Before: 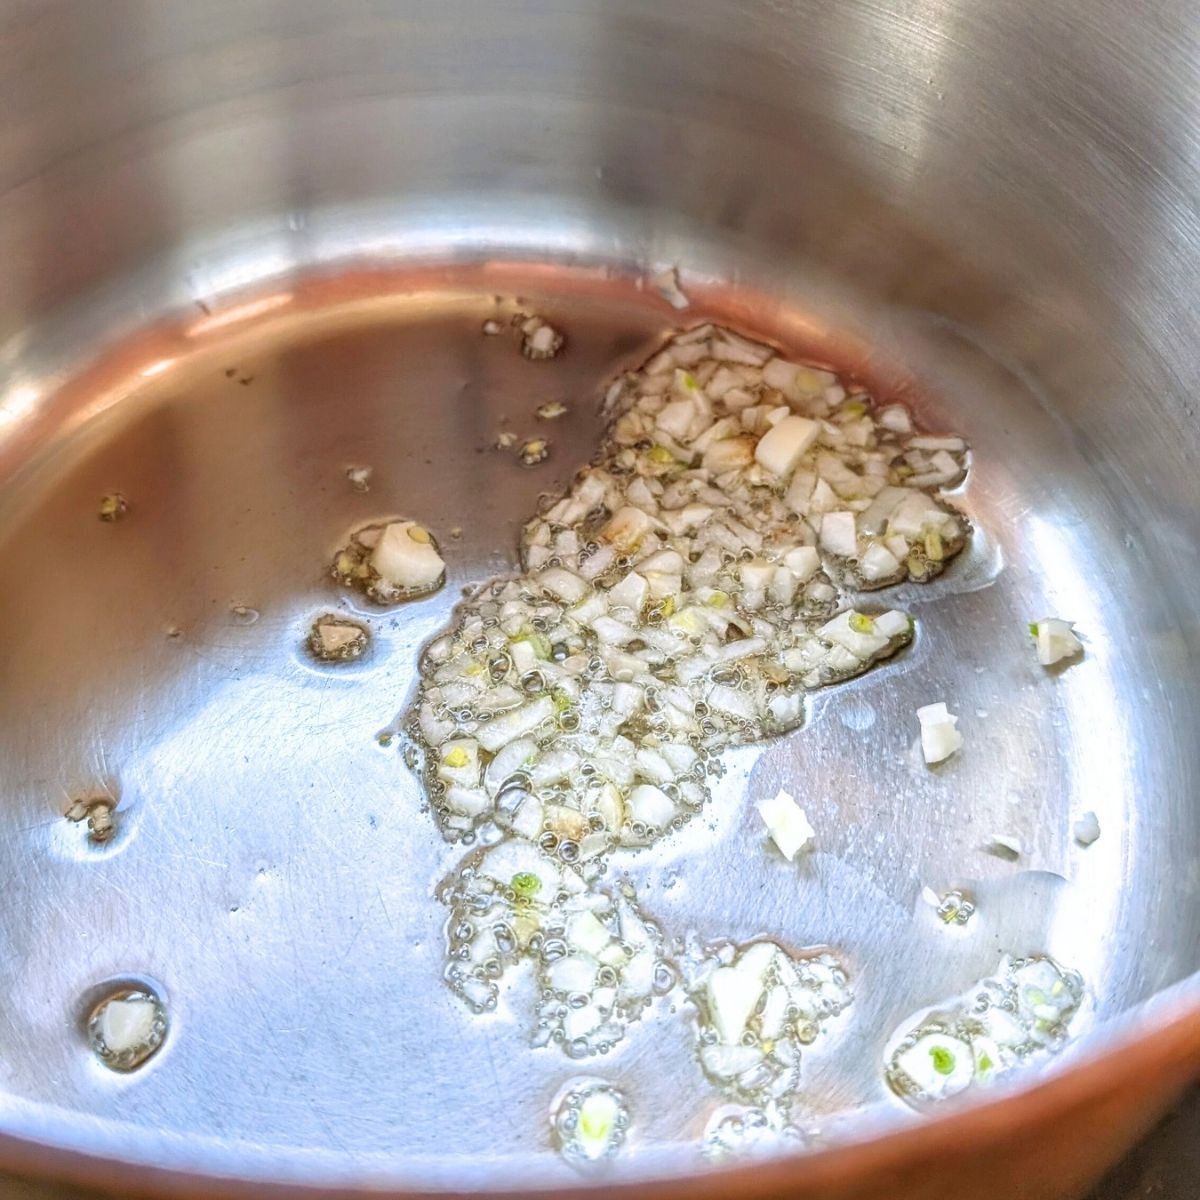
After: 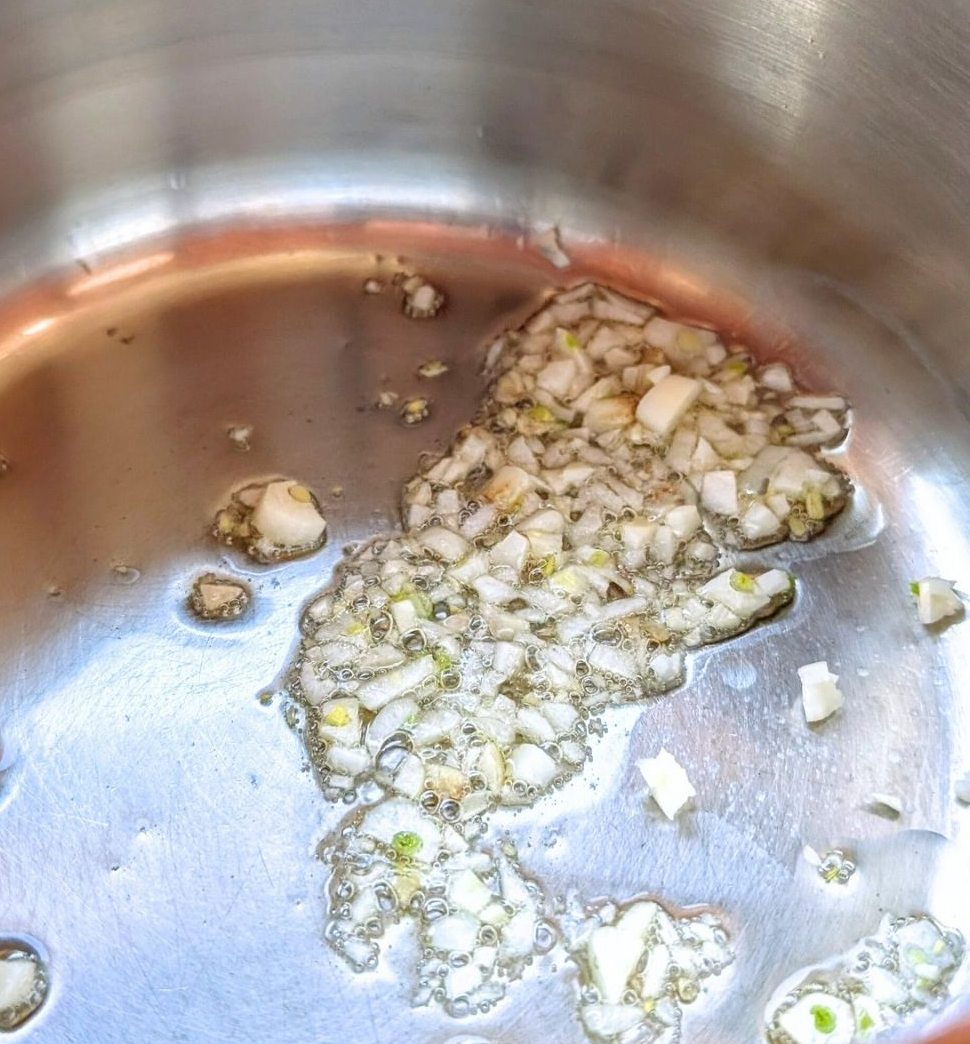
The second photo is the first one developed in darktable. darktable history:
crop: left 9.941%, top 3.496%, right 9.207%, bottom 9.493%
